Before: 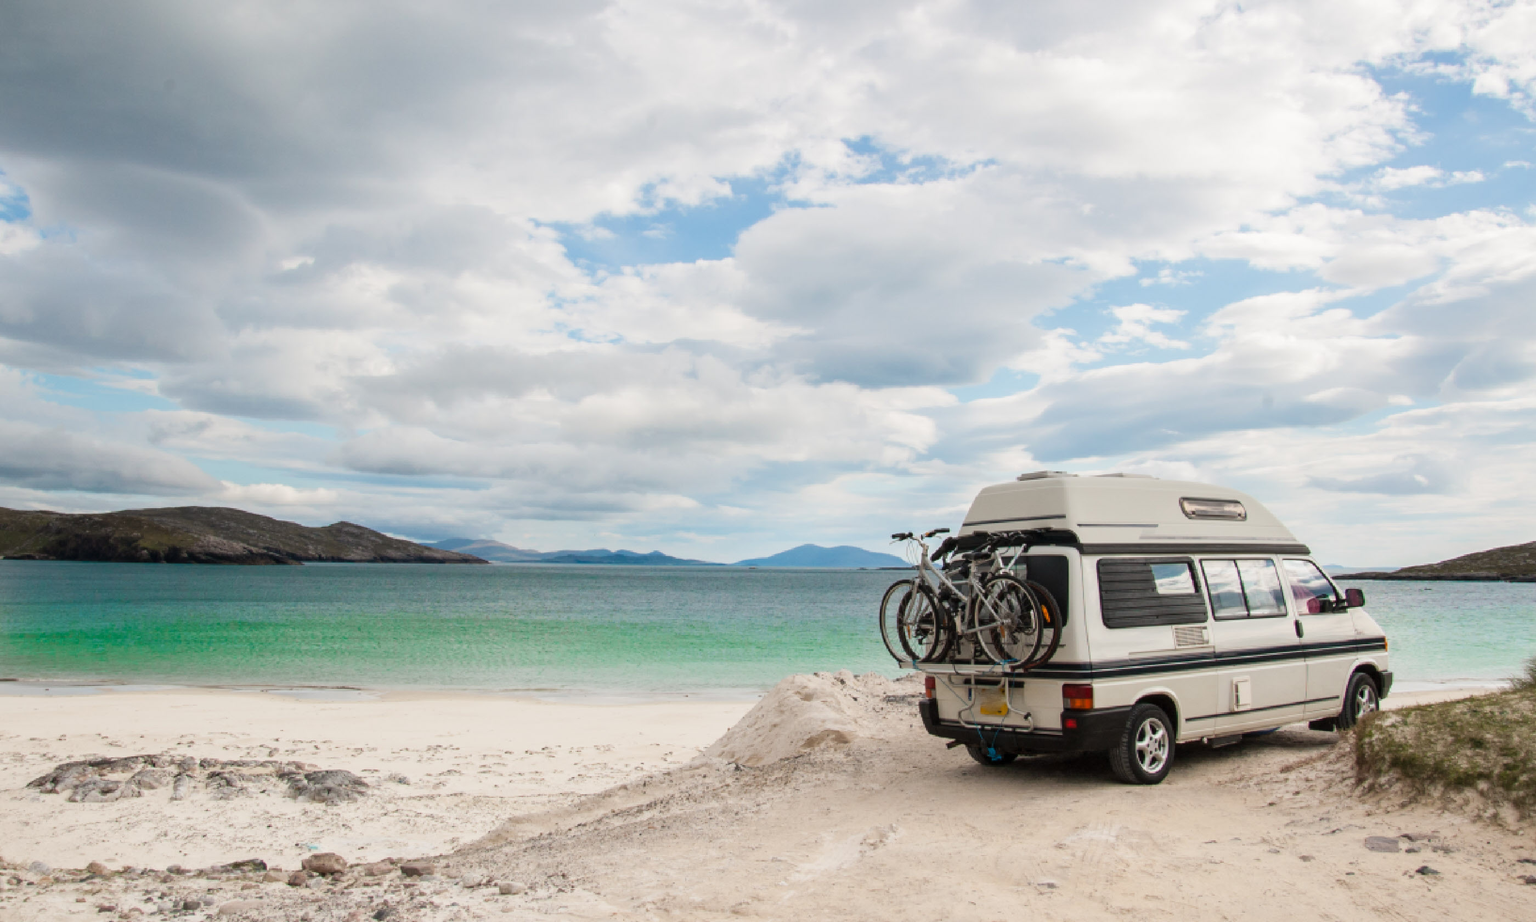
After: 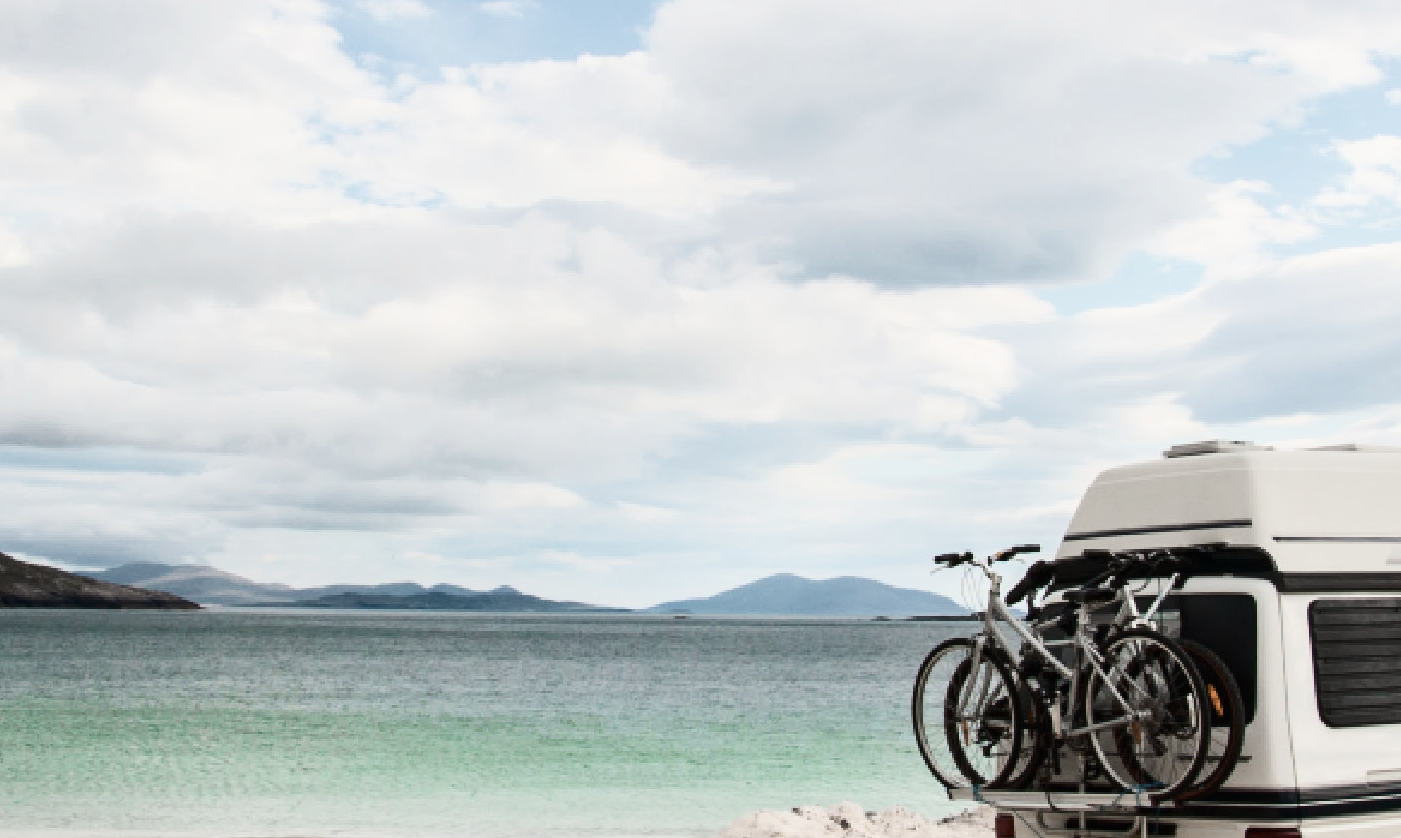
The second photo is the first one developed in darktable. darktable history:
contrast brightness saturation: contrast 0.29
crop: left 24.702%, top 24.891%, right 25.248%, bottom 25.224%
color correction: highlights b* 0.058, saturation 0.603
